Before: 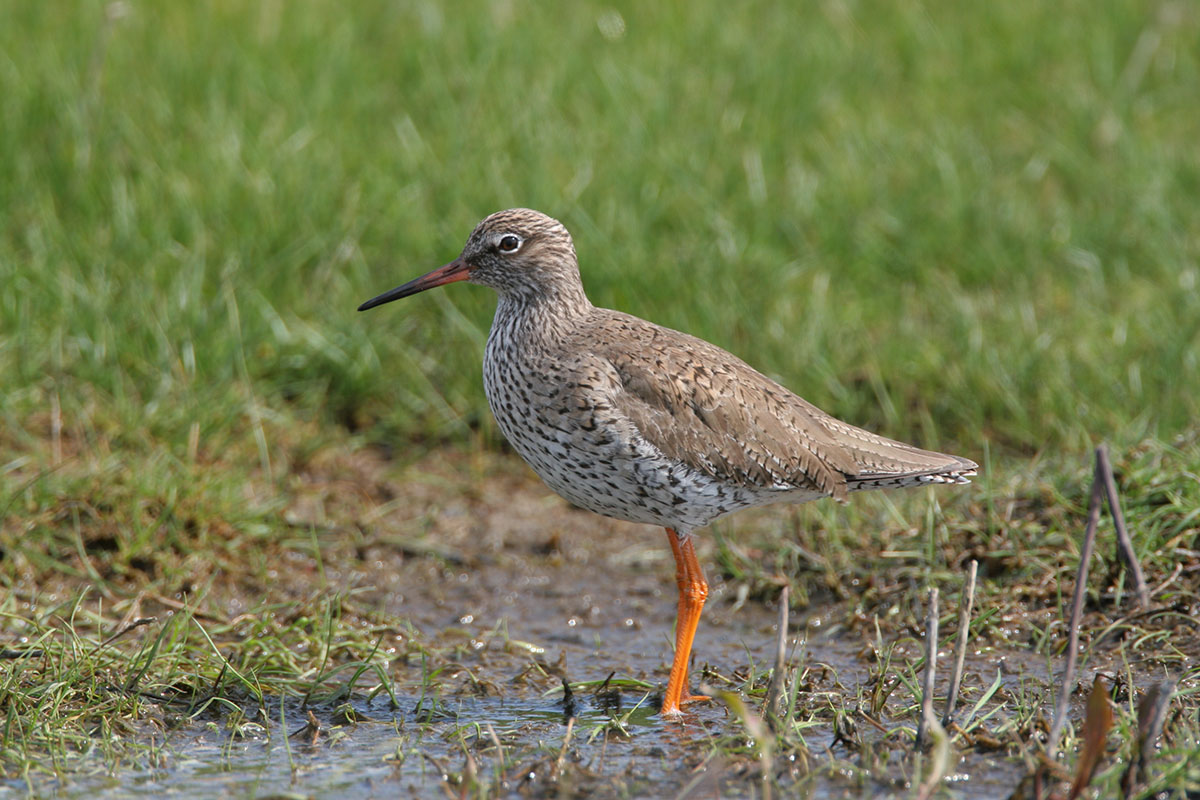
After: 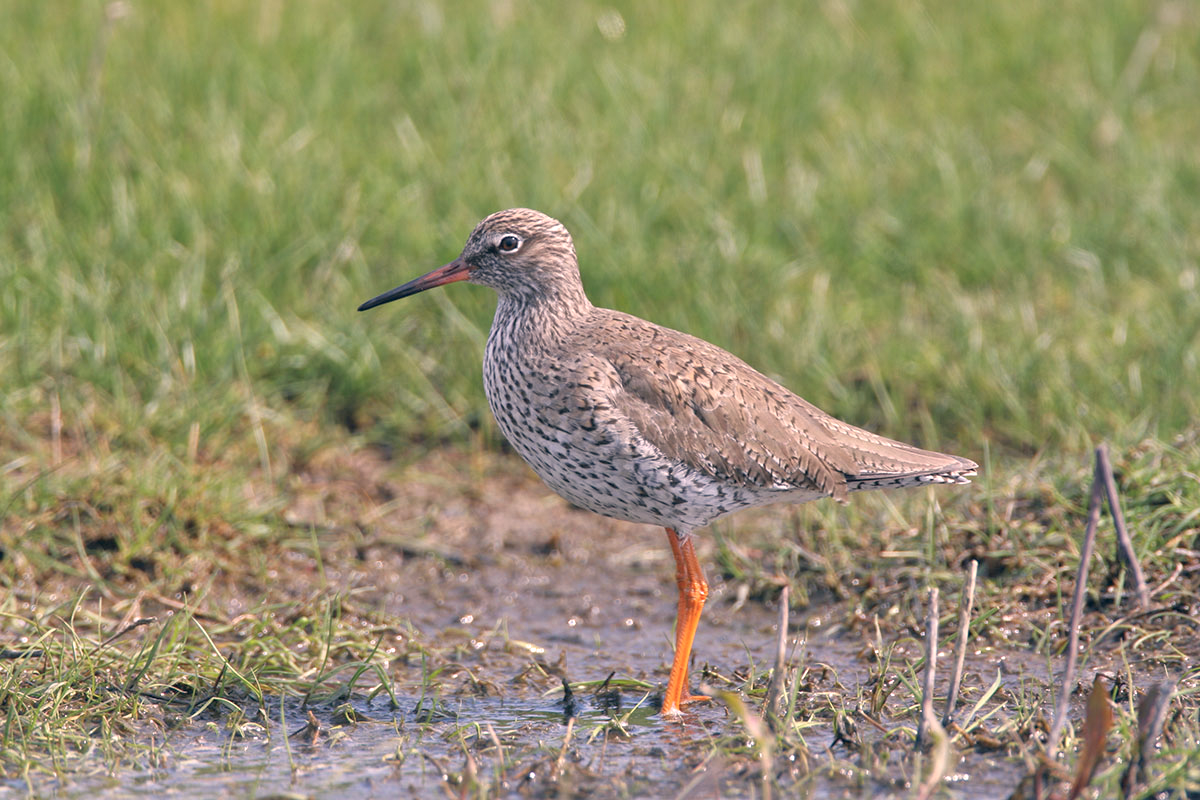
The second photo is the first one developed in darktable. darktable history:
tone equalizer: -8 EV 0.982 EV, -7 EV 1.01 EV, -6 EV 0.977 EV, -5 EV 1.01 EV, -4 EV 1.02 EV, -3 EV 0.719 EV, -2 EV 0.514 EV, -1 EV 0.244 EV, mask exposure compensation -0.501 EV
color correction: highlights a* 14.28, highlights b* 5.74, shadows a* -5.84, shadows b* -15.57, saturation 0.872
